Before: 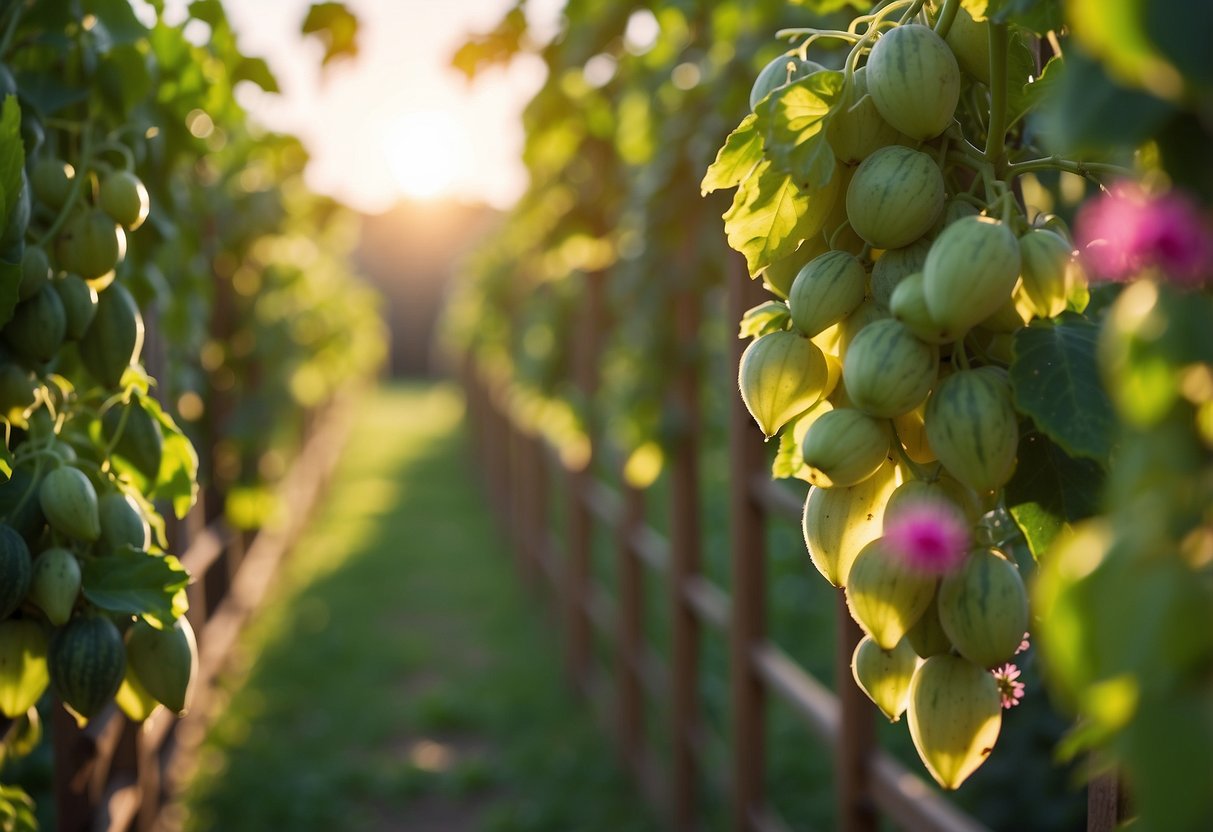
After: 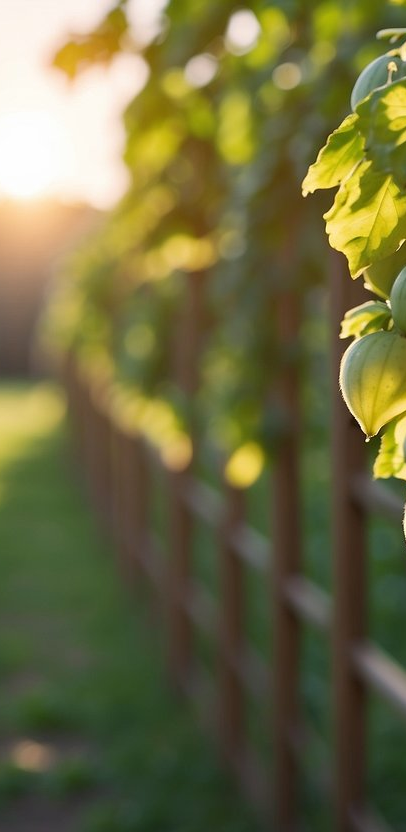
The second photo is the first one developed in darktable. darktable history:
crop: left 32.939%, right 33.587%
